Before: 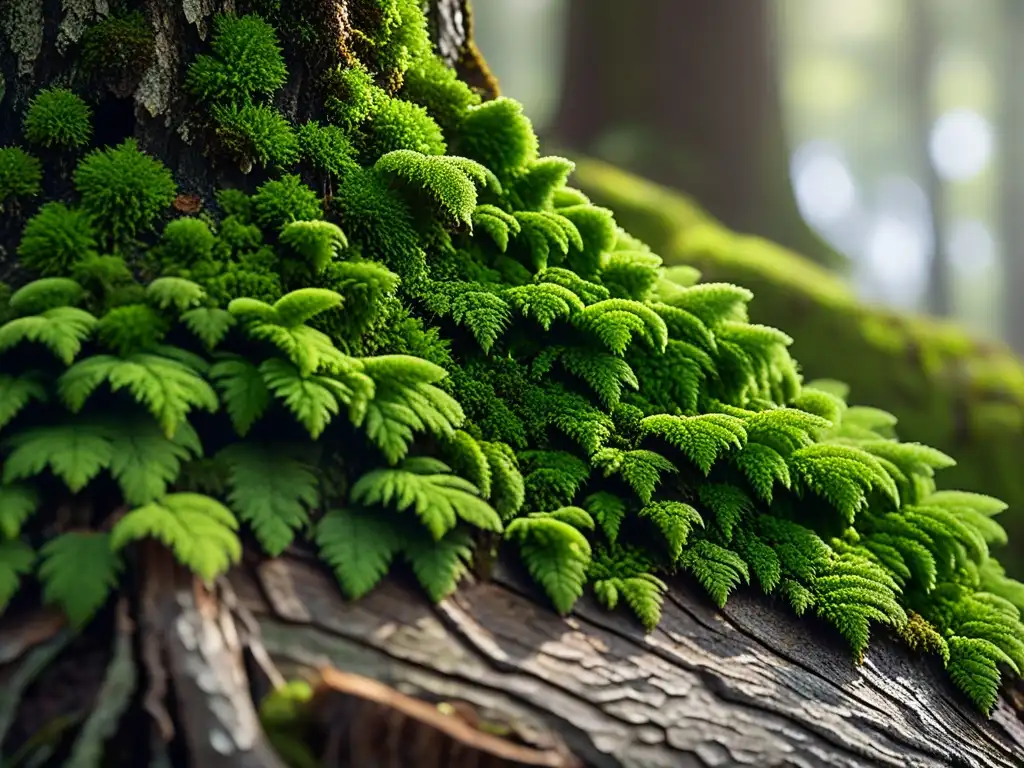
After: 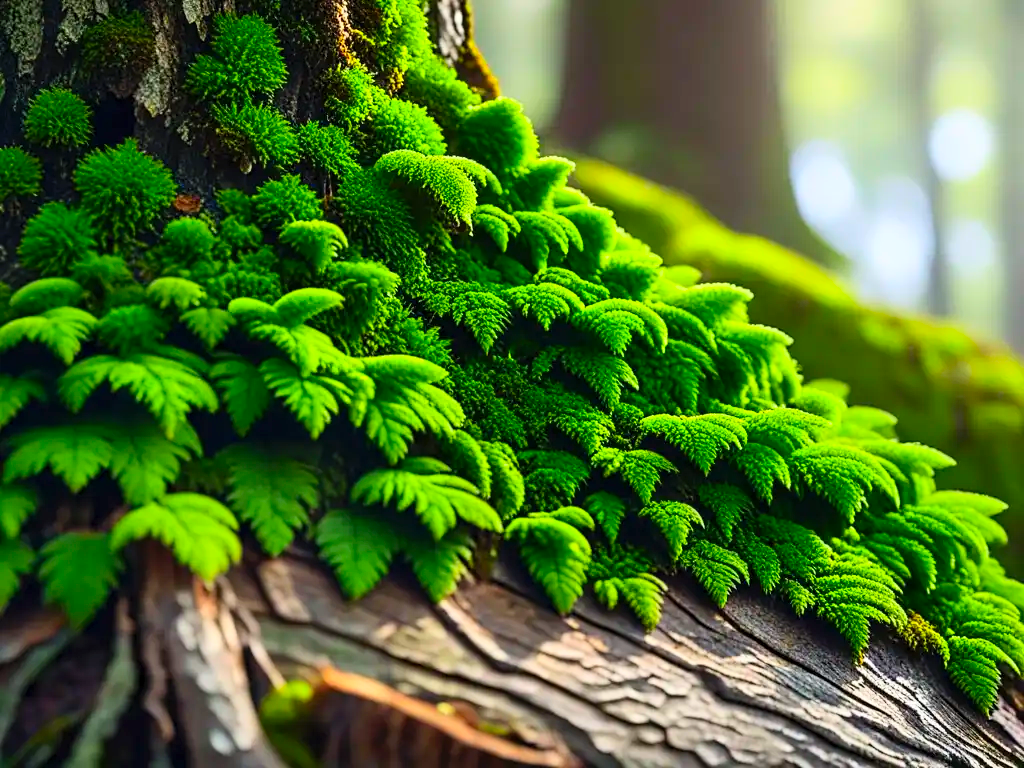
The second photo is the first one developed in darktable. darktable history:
contrast equalizer: octaves 7, y [[0.5, 0.502, 0.506, 0.511, 0.52, 0.537], [0.5 ×6], [0.505, 0.509, 0.518, 0.534, 0.553, 0.561], [0 ×6], [0 ×6]]
contrast brightness saturation: contrast 0.2, brightness 0.2, saturation 0.8
